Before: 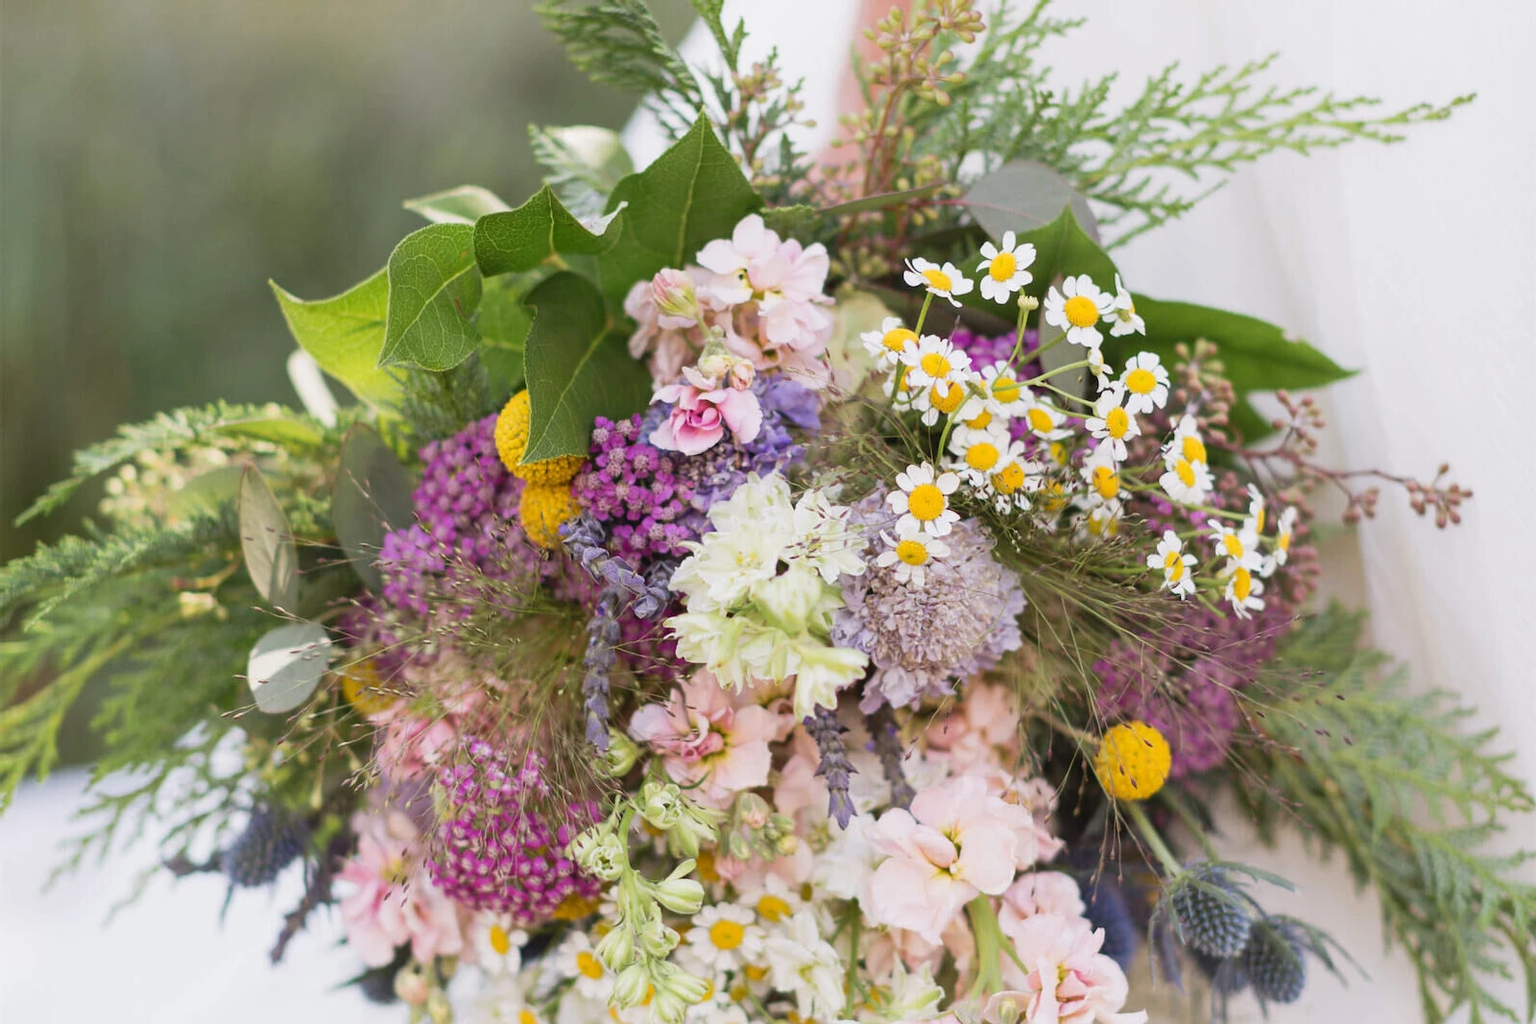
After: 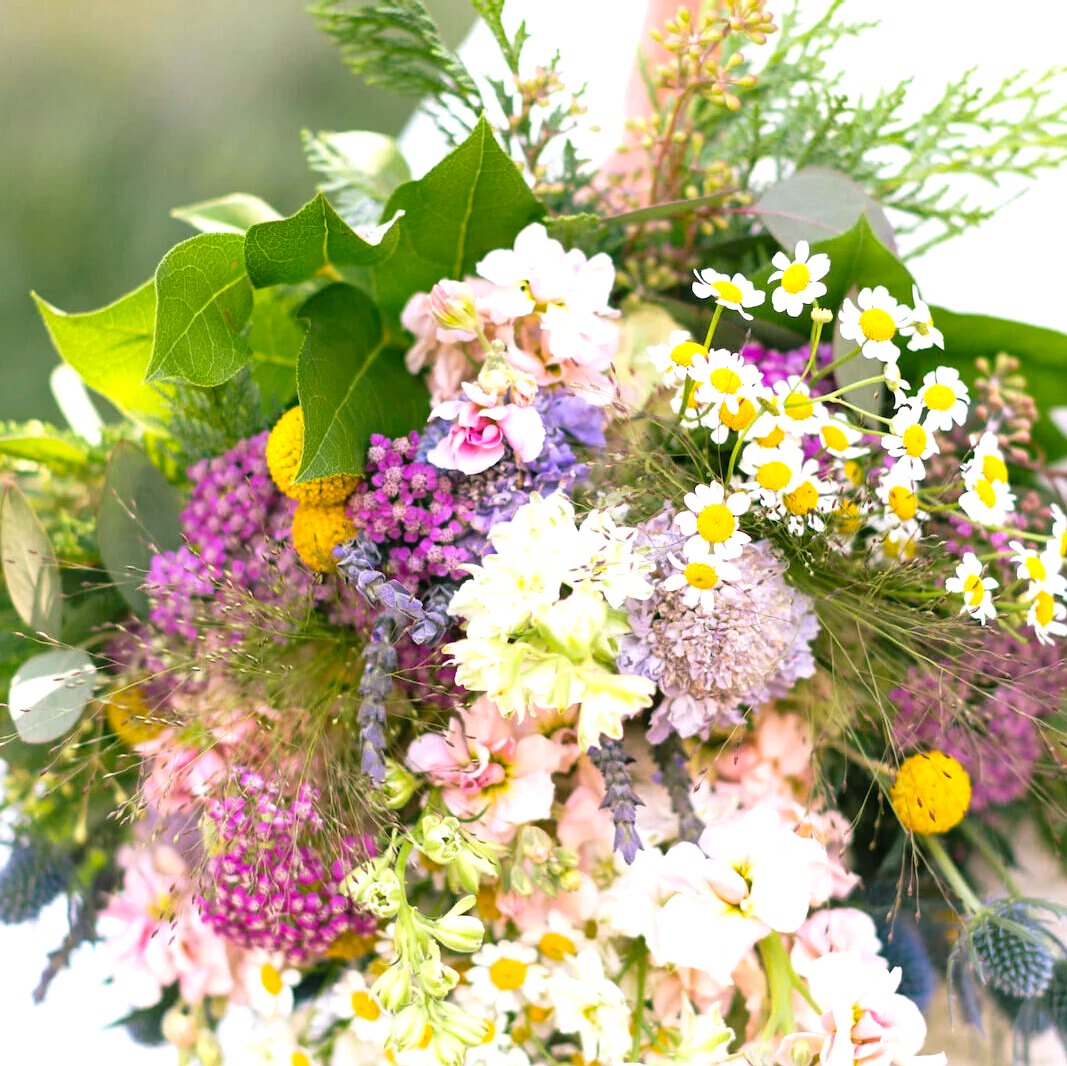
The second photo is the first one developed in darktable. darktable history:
crop and rotate: left 15.61%, right 17.7%
tone equalizer: -8 EV -0.756 EV, -7 EV -0.735 EV, -6 EV -0.613 EV, -5 EV -0.378 EV, -3 EV 0.368 EV, -2 EV 0.6 EV, -1 EV 0.674 EV, +0 EV 0.753 EV
color balance rgb: shadows lift › chroma 12.049%, shadows lift › hue 133.78°, perceptual saturation grading › global saturation 19.415%, global vibrance 20%
